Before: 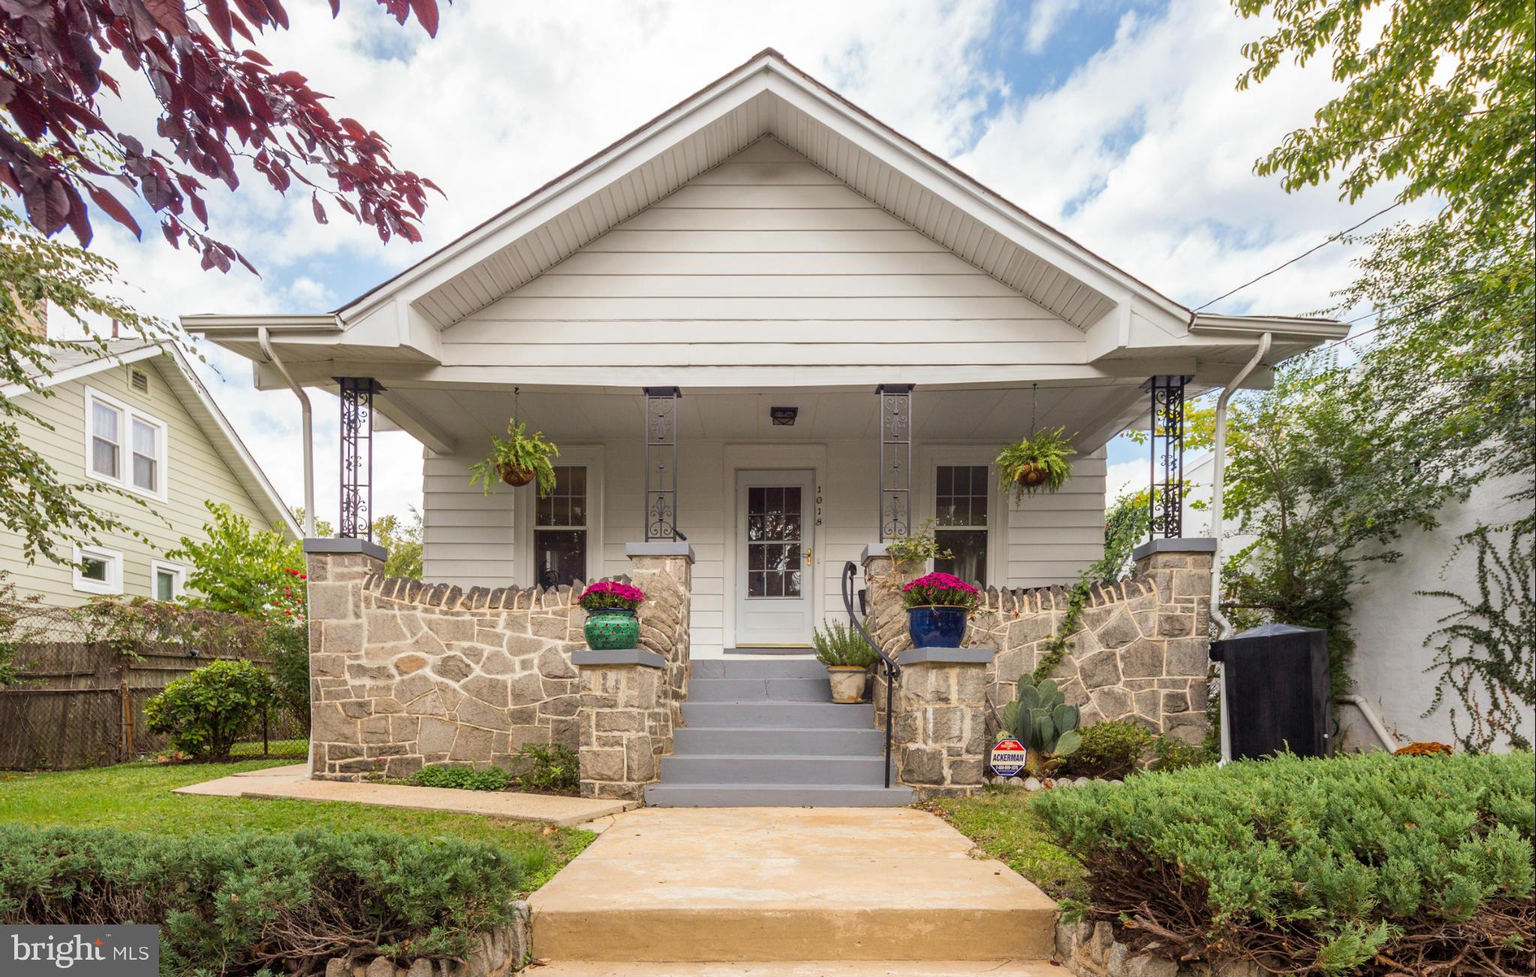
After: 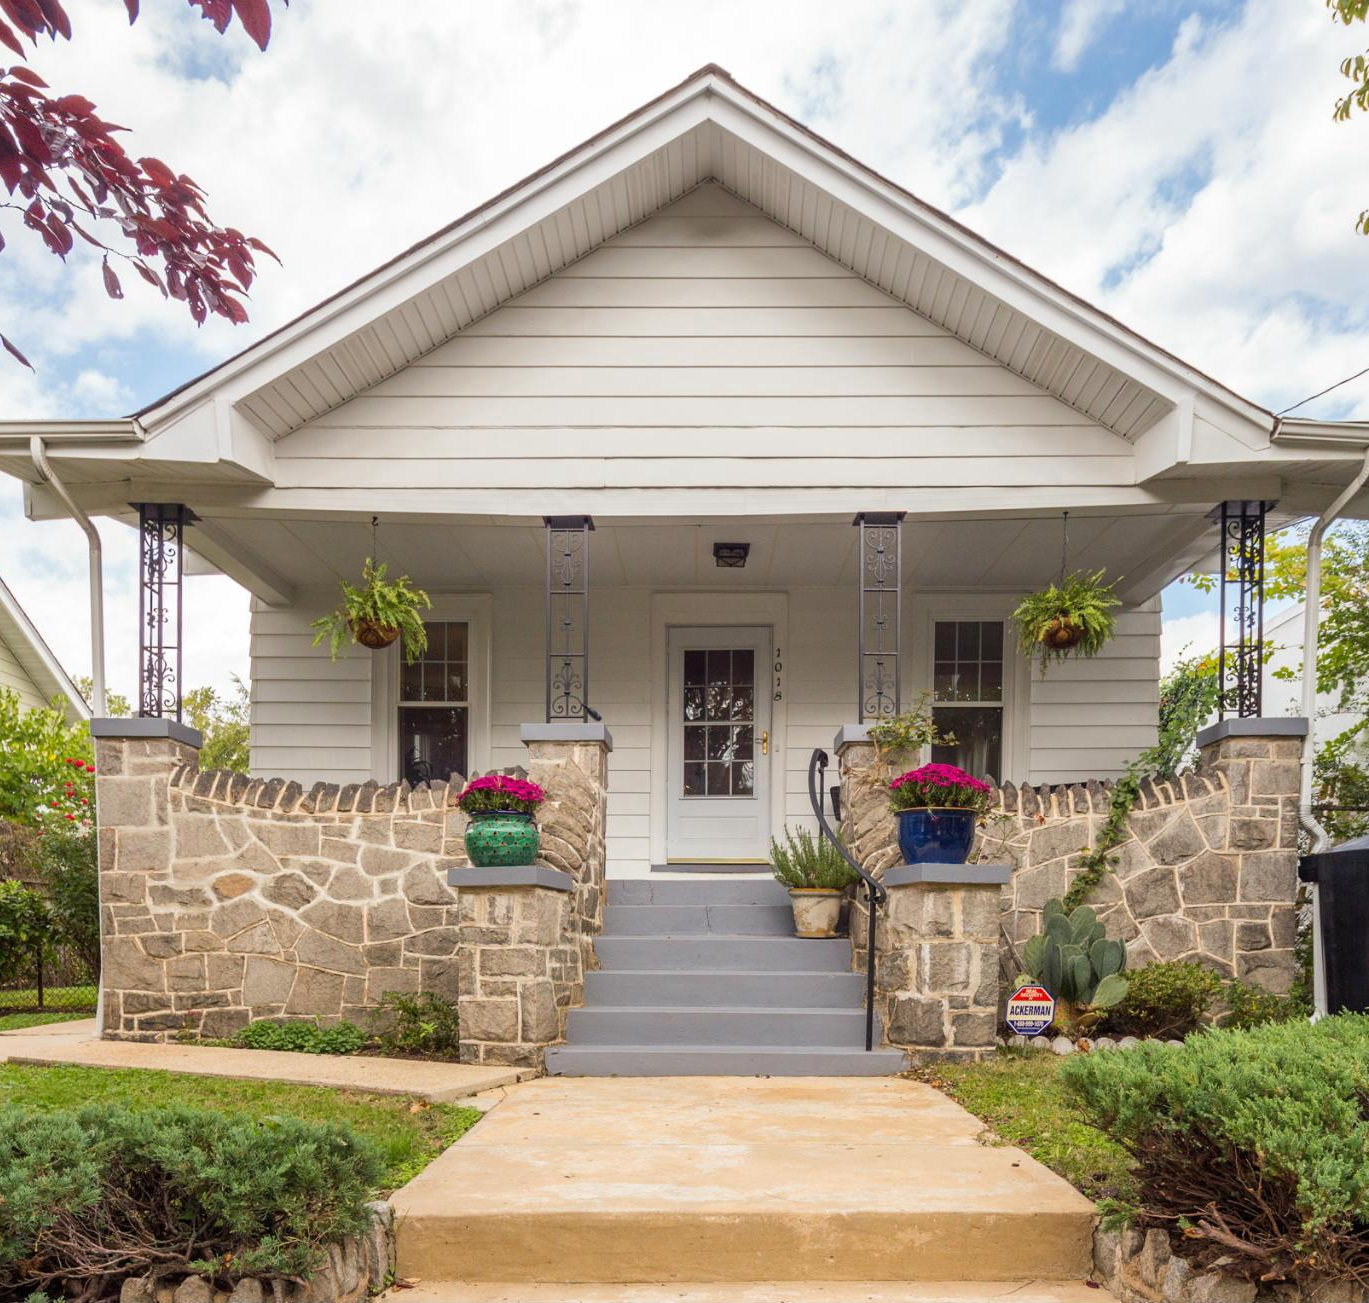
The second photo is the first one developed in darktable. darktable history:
crop: left 15.365%, right 17.78%
